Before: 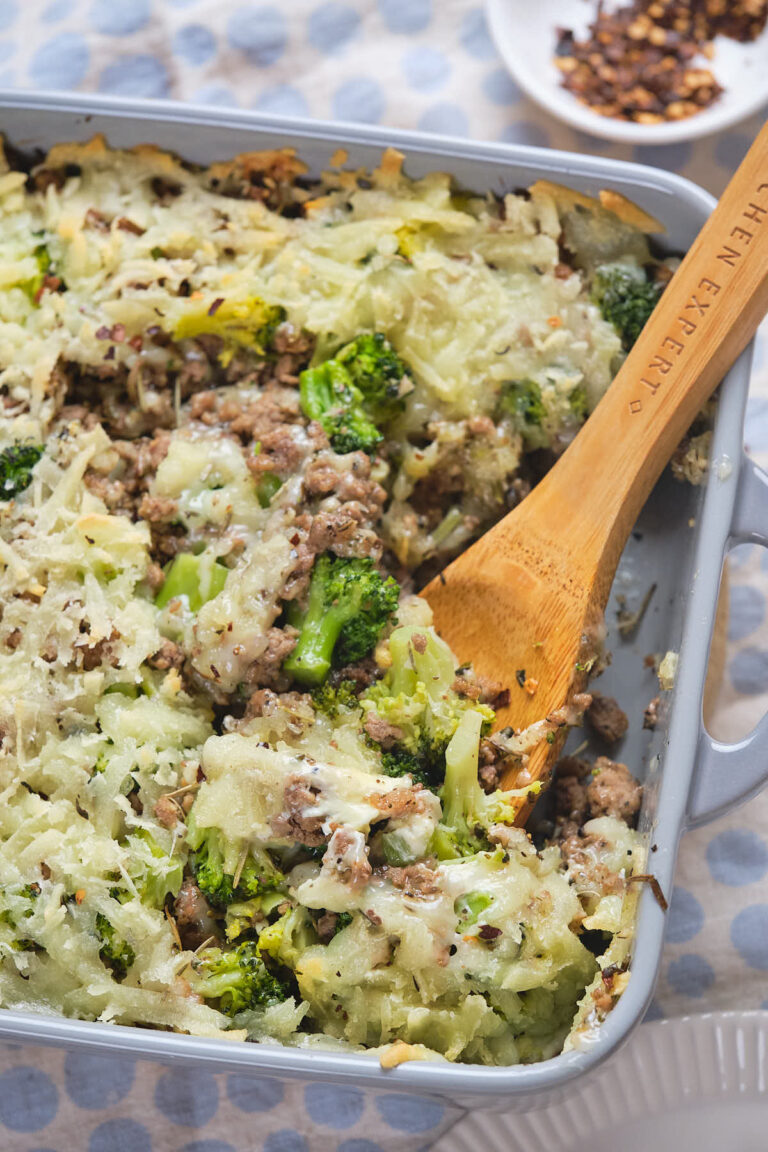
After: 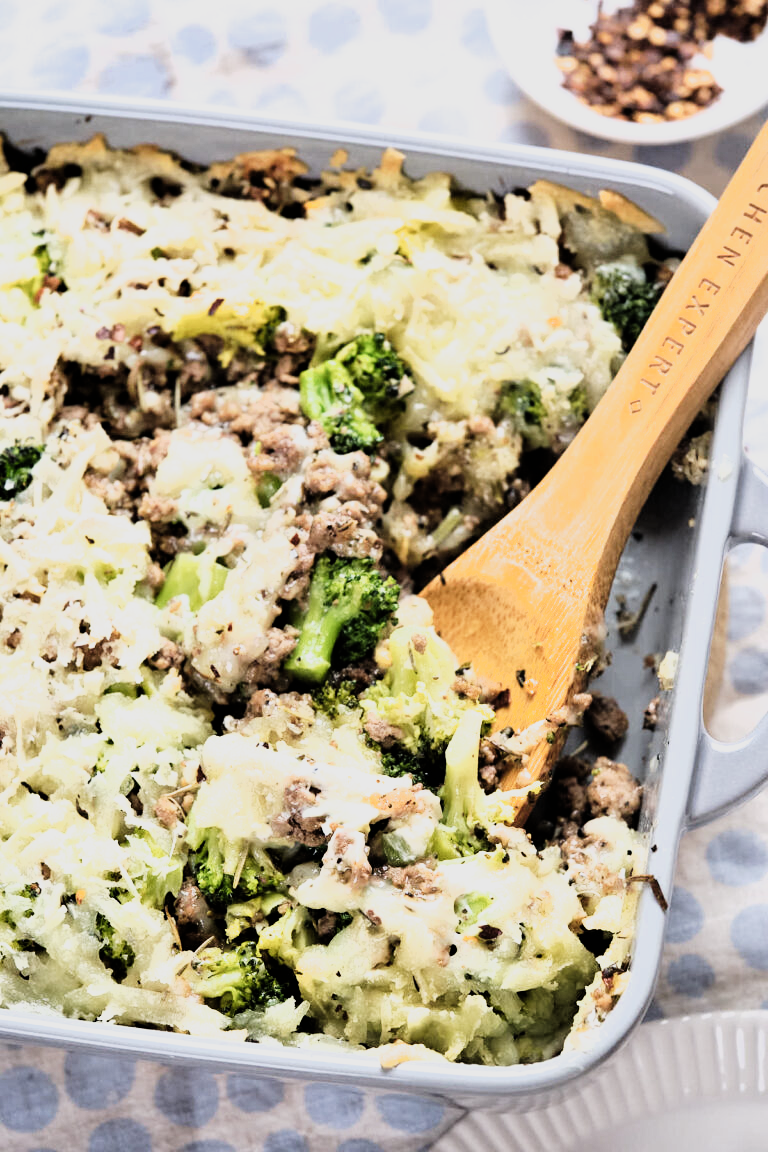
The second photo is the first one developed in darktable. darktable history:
exposure: exposure 0.175 EV, compensate highlight preservation false
tone curve: curves: ch0 [(0, 0) (0.091, 0.066) (0.184, 0.16) (0.491, 0.519) (0.748, 0.765) (1, 0.919)]; ch1 [(0, 0) (0.179, 0.173) (0.322, 0.32) (0.424, 0.424) (0.502, 0.5) (0.56, 0.575) (0.631, 0.675) (0.777, 0.806) (1, 1)]; ch2 [(0, 0) (0.434, 0.447) (0.497, 0.498) (0.539, 0.566) (0.676, 0.691) (1, 1)], preserve colors none
filmic rgb: black relative exposure -8.29 EV, white relative exposure 2.25 EV, threshold 5.97 EV, hardness 7.13, latitude 84.93%, contrast 1.708, highlights saturation mix -4.3%, shadows ↔ highlights balance -2.88%, color science v5 (2021), contrast in shadows safe, contrast in highlights safe, enable highlight reconstruction true
